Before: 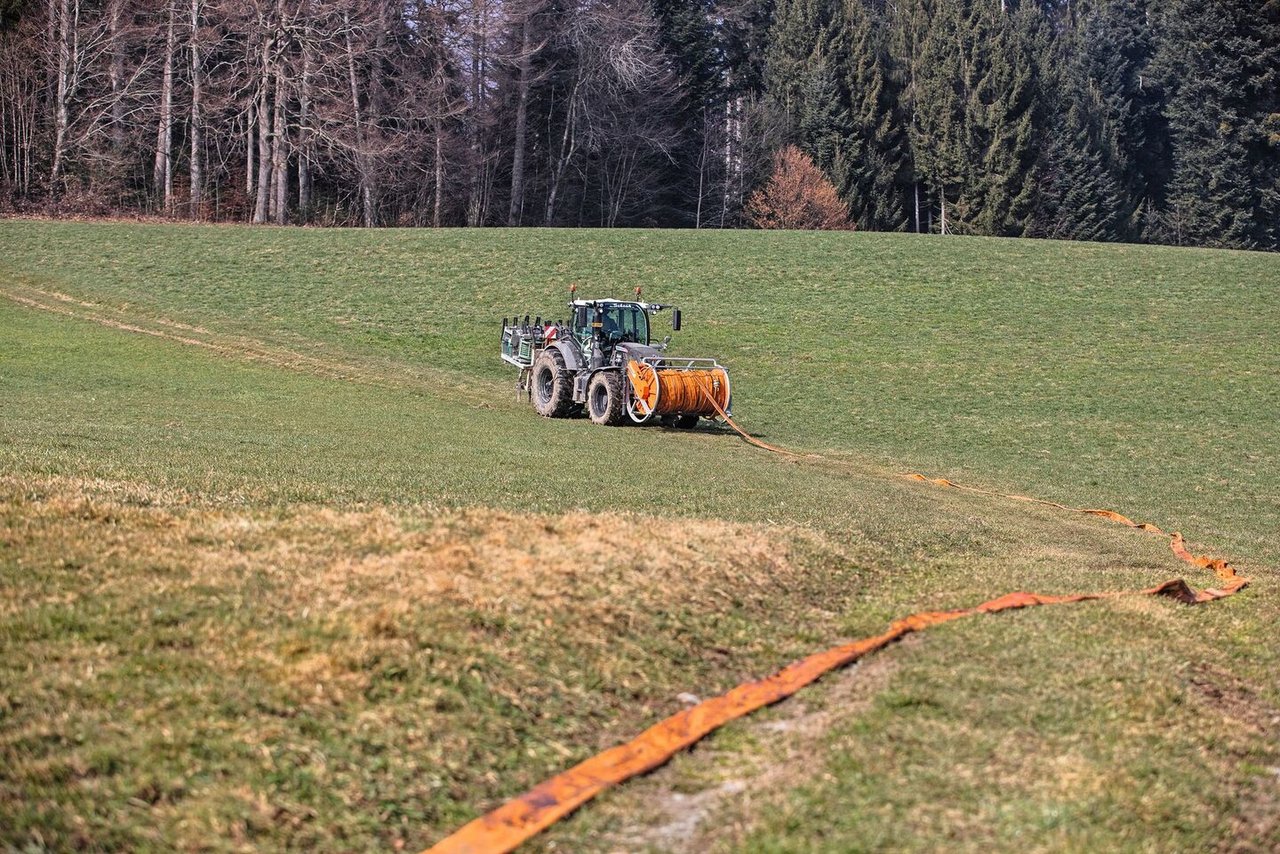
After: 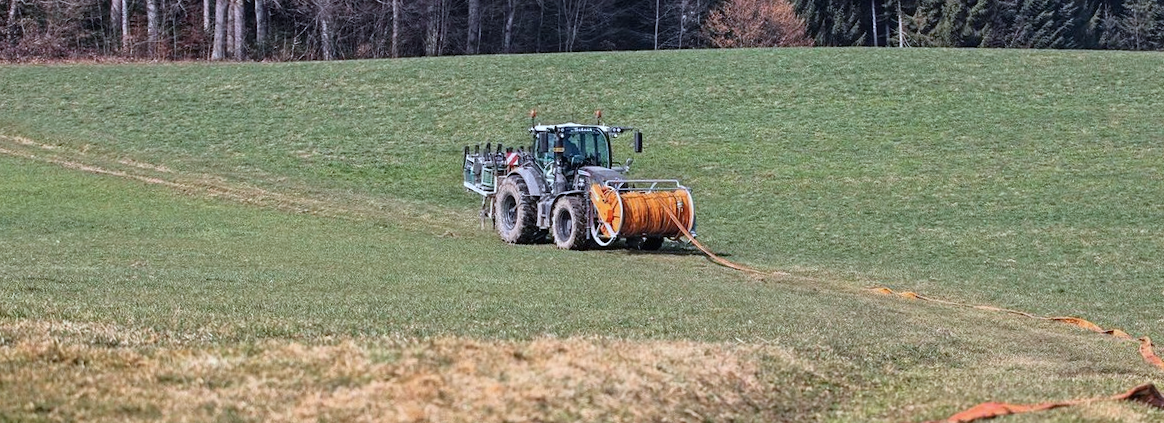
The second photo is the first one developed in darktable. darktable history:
color calibration: x 0.37, y 0.377, temperature 4289.93 K
rotate and perspective: rotation -2°, crop left 0.022, crop right 0.978, crop top 0.049, crop bottom 0.951
crop: left 1.744%, top 19.225%, right 5.069%, bottom 28.357%
